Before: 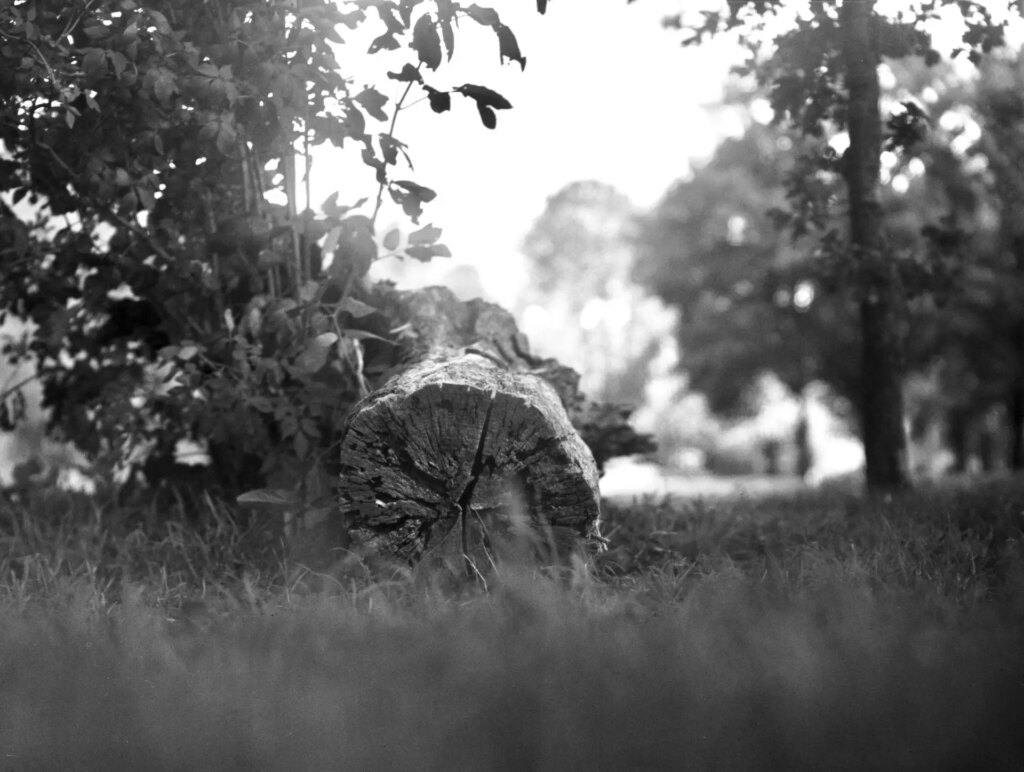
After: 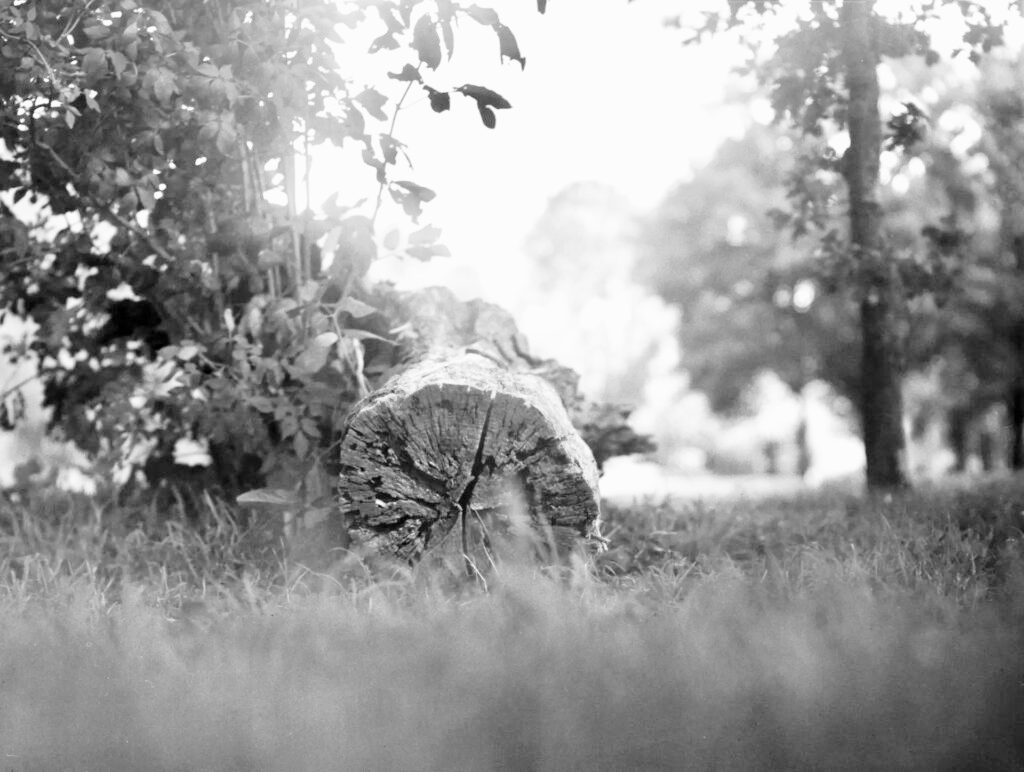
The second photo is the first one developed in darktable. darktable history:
filmic rgb: black relative exposure -6.78 EV, white relative exposure 5.94 EV, hardness 2.69, add noise in highlights 0.001, preserve chrominance no, color science v3 (2019), use custom middle-gray values true, iterations of high-quality reconstruction 10, contrast in highlights soft
exposure: exposure 2 EV, compensate highlight preservation false
